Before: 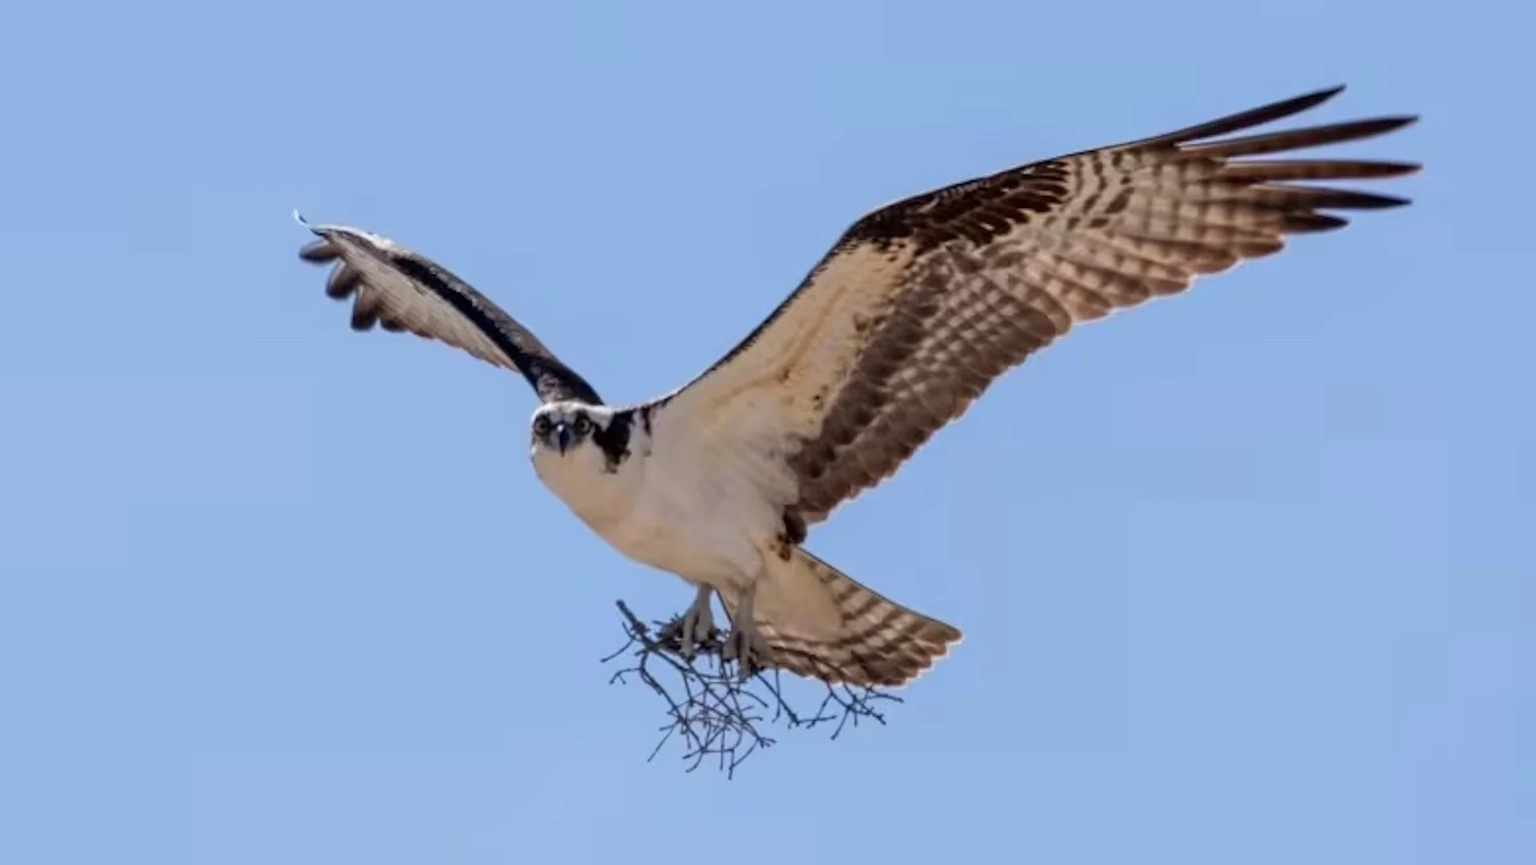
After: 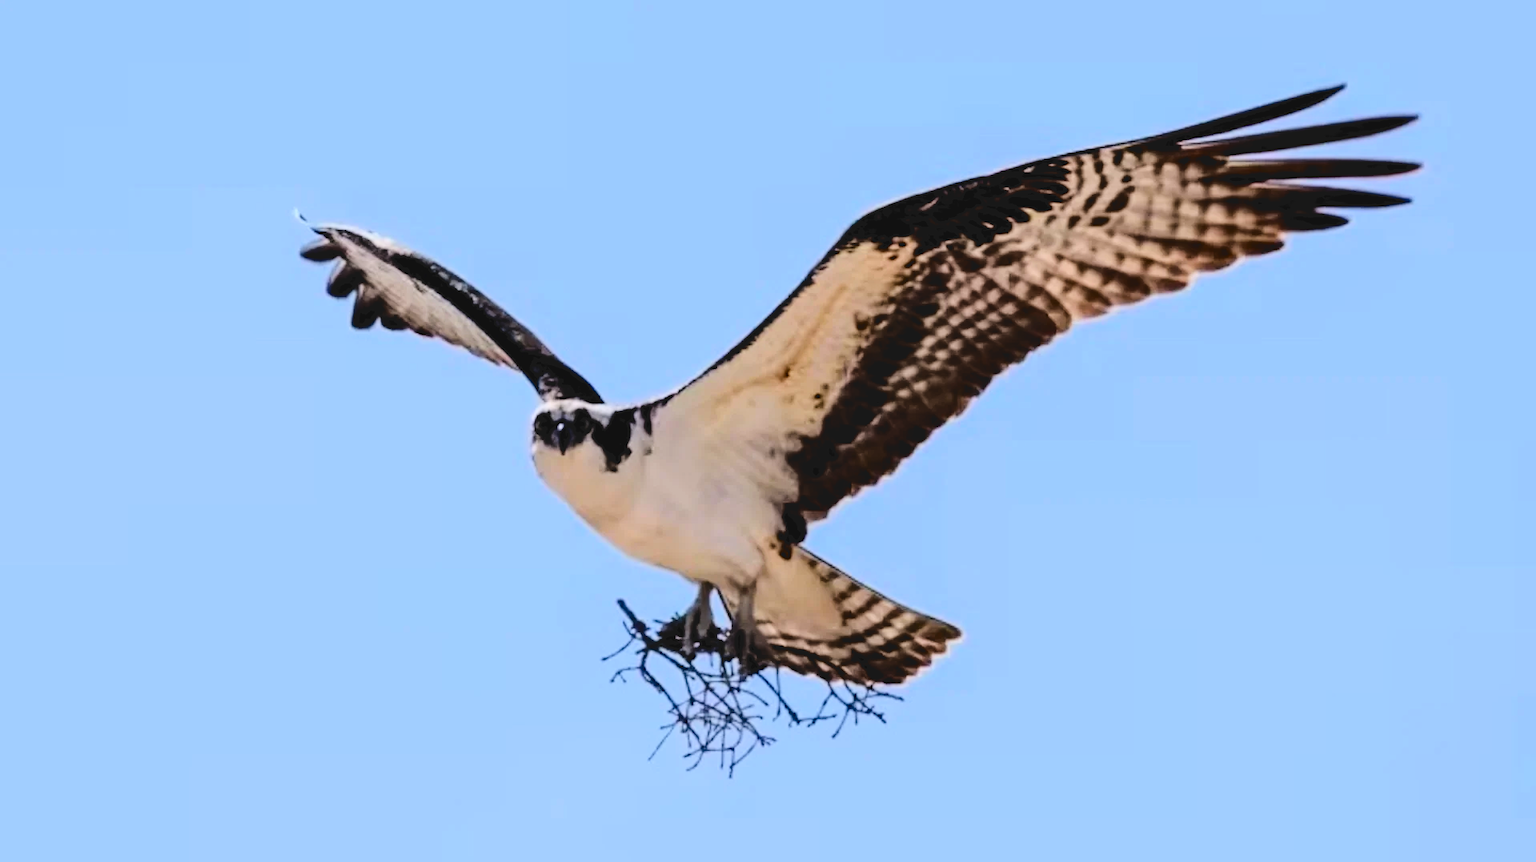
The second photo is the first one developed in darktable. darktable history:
crop: top 0.214%, bottom 0.106%
tone curve: curves: ch0 [(0, 0) (0.003, 0.084) (0.011, 0.084) (0.025, 0.084) (0.044, 0.084) (0.069, 0.085) (0.1, 0.09) (0.136, 0.1) (0.177, 0.119) (0.224, 0.144) (0.277, 0.205) (0.335, 0.298) (0.399, 0.417) (0.468, 0.525) (0.543, 0.631) (0.623, 0.72) (0.709, 0.8) (0.801, 0.867) (0.898, 0.934) (1, 1)], color space Lab, independent channels, preserve colors none
filmic rgb: black relative exposure -5.04 EV, white relative exposure 3.55 EV, hardness 3.16, contrast 1.385, highlights saturation mix -29.57%, color science v6 (2022)
color balance rgb: global offset › hue 169.8°, linear chroma grading › shadows 16.41%, perceptual saturation grading › global saturation 29.834%
